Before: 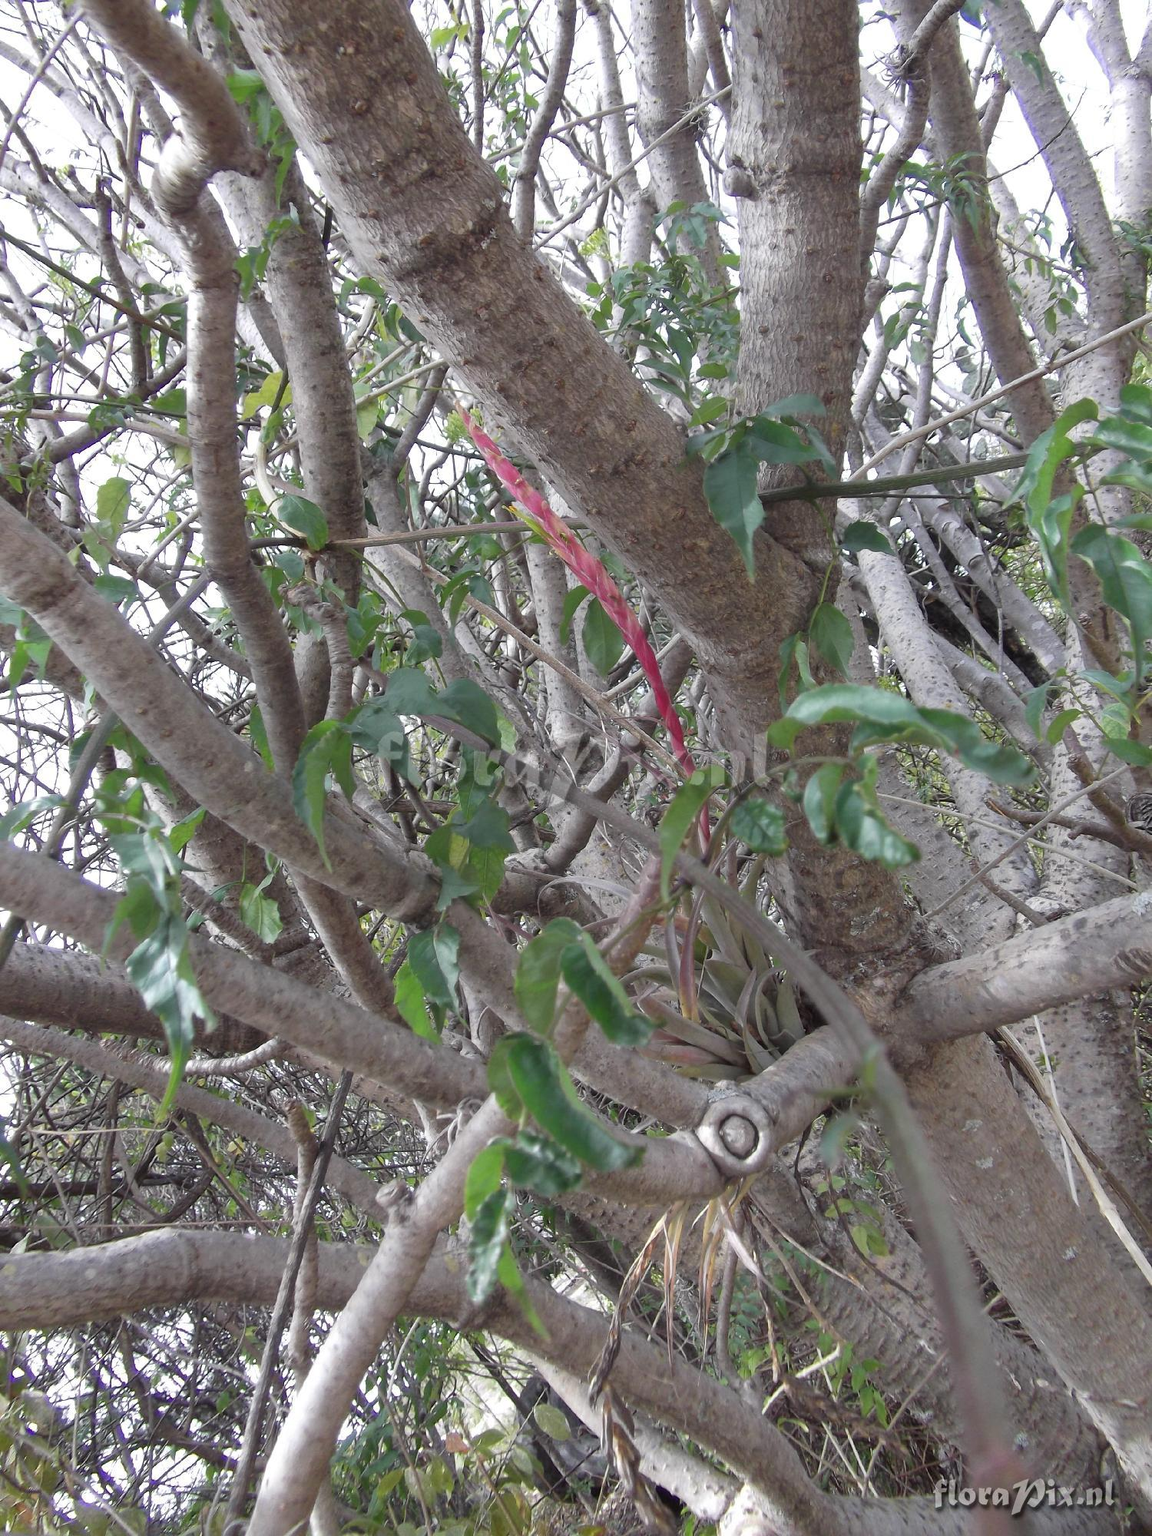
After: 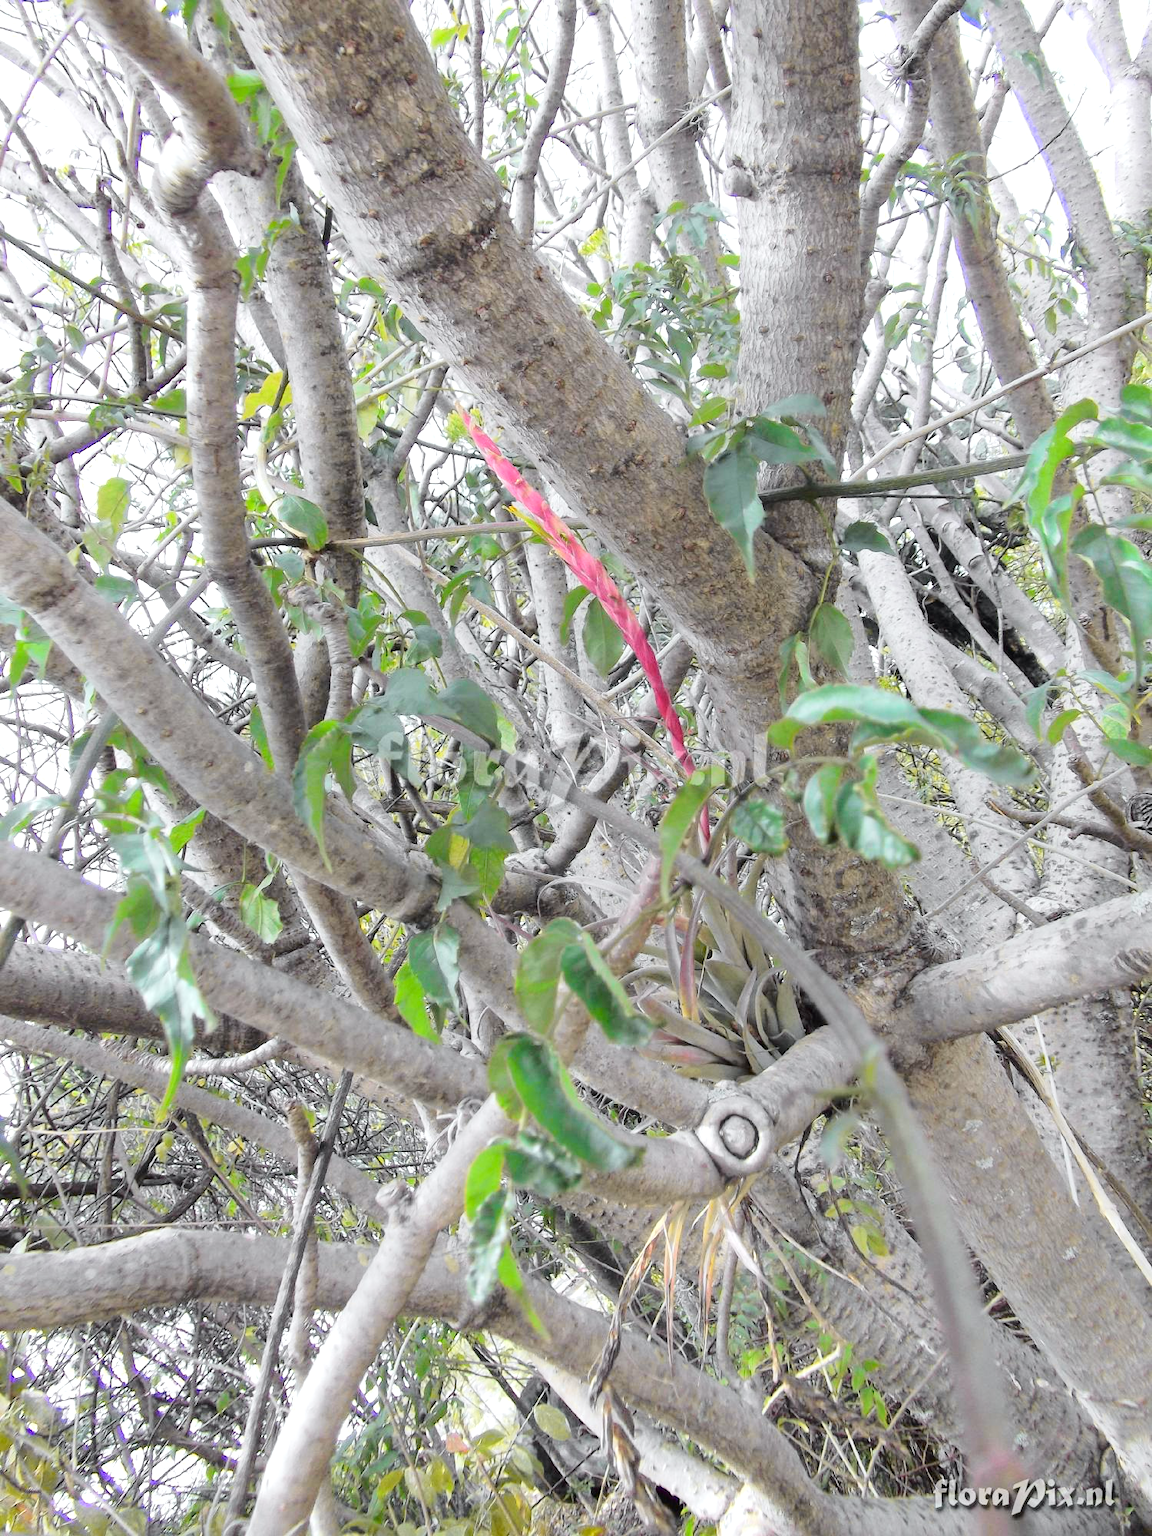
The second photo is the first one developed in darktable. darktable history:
tone curve: curves: ch0 [(0, 0) (0.11, 0.061) (0.256, 0.259) (0.398, 0.494) (0.498, 0.611) (0.65, 0.757) (0.835, 0.883) (1, 0.961)]; ch1 [(0, 0) (0.346, 0.307) (0.408, 0.369) (0.453, 0.457) (0.482, 0.479) (0.502, 0.498) (0.521, 0.51) (0.553, 0.554) (0.618, 0.65) (0.693, 0.727) (1, 1)]; ch2 [(0, 0) (0.366, 0.337) (0.434, 0.46) (0.485, 0.494) (0.5, 0.494) (0.511, 0.508) (0.537, 0.55) (0.579, 0.599) (0.621, 0.693) (1, 1)], color space Lab, independent channels, preserve colors none
exposure: black level correction 0.001, exposure 0.5 EV, compensate exposure bias true, compensate highlight preservation false
